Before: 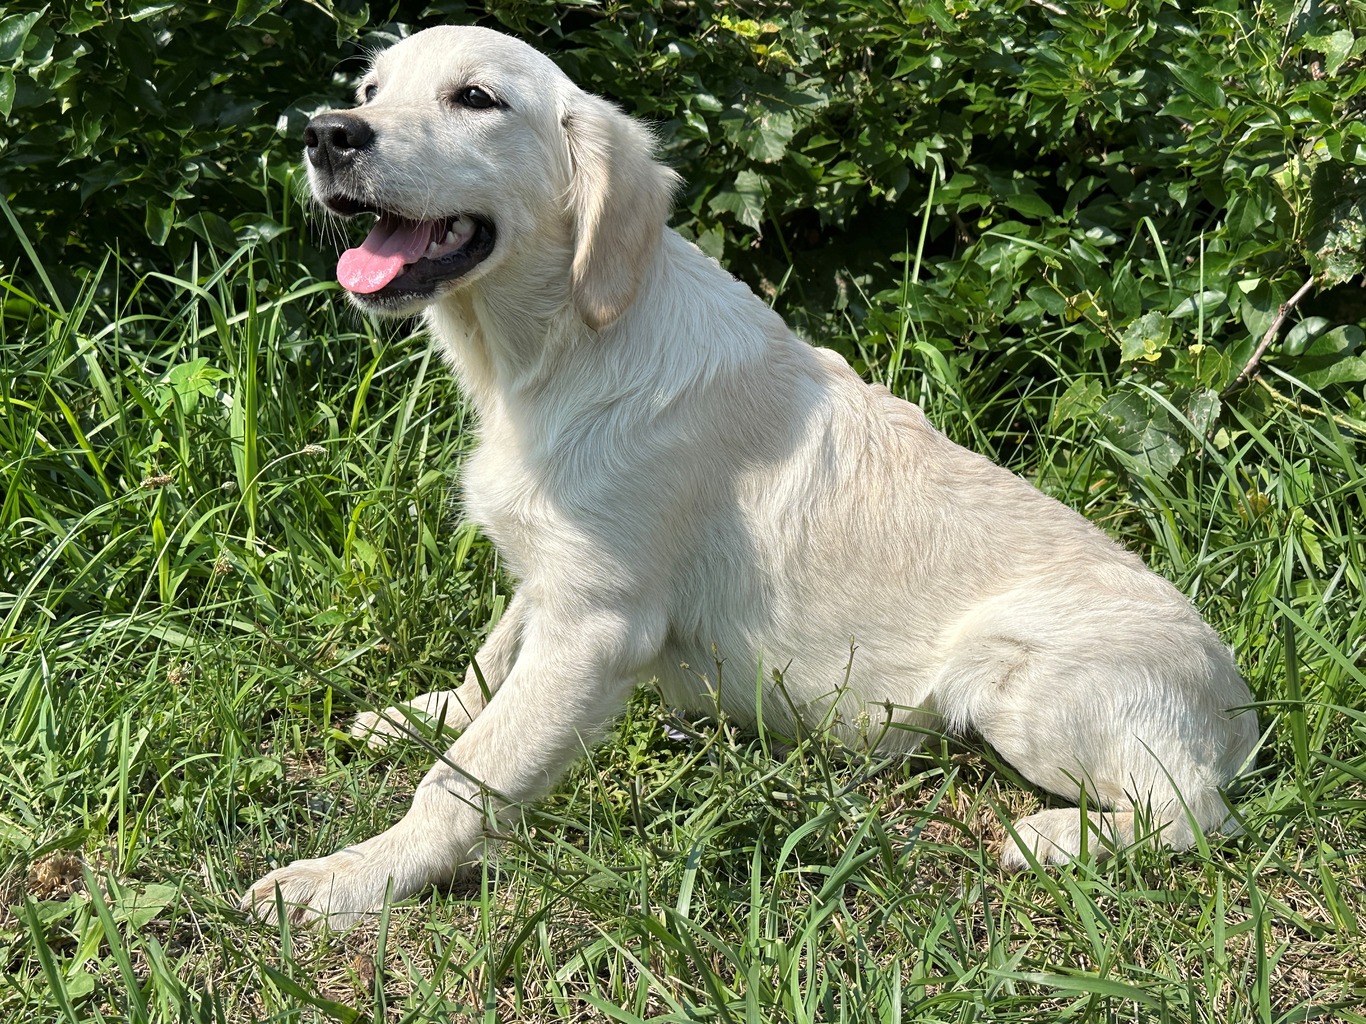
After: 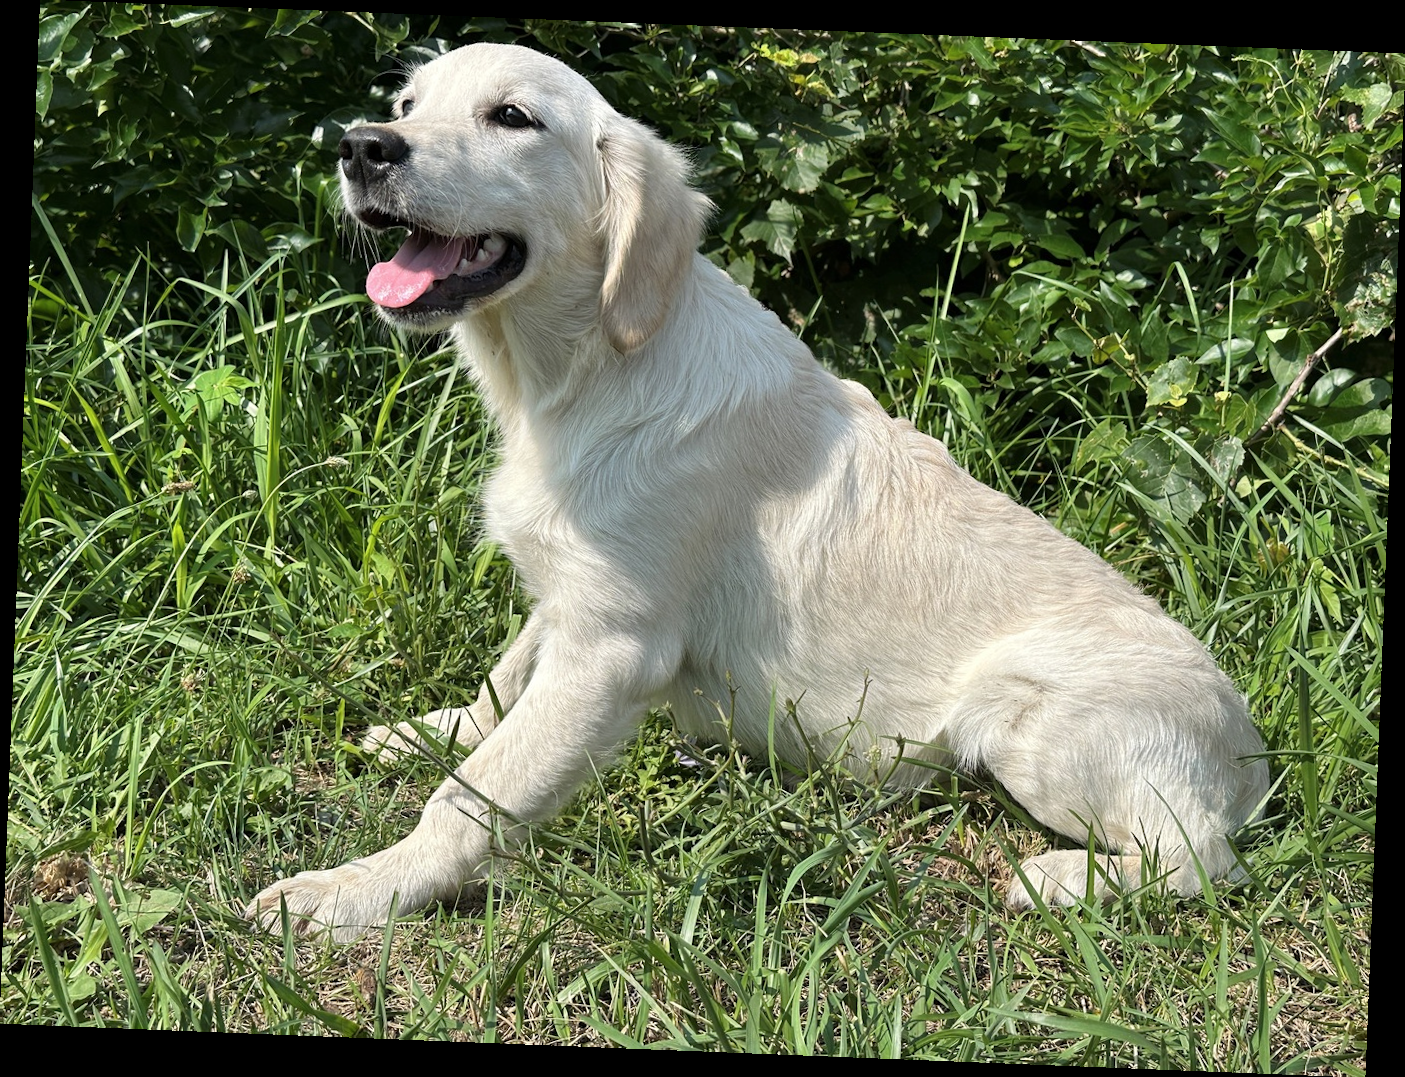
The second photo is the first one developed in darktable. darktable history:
rotate and perspective: rotation 2.27°, automatic cropping off
contrast brightness saturation: saturation -0.05
